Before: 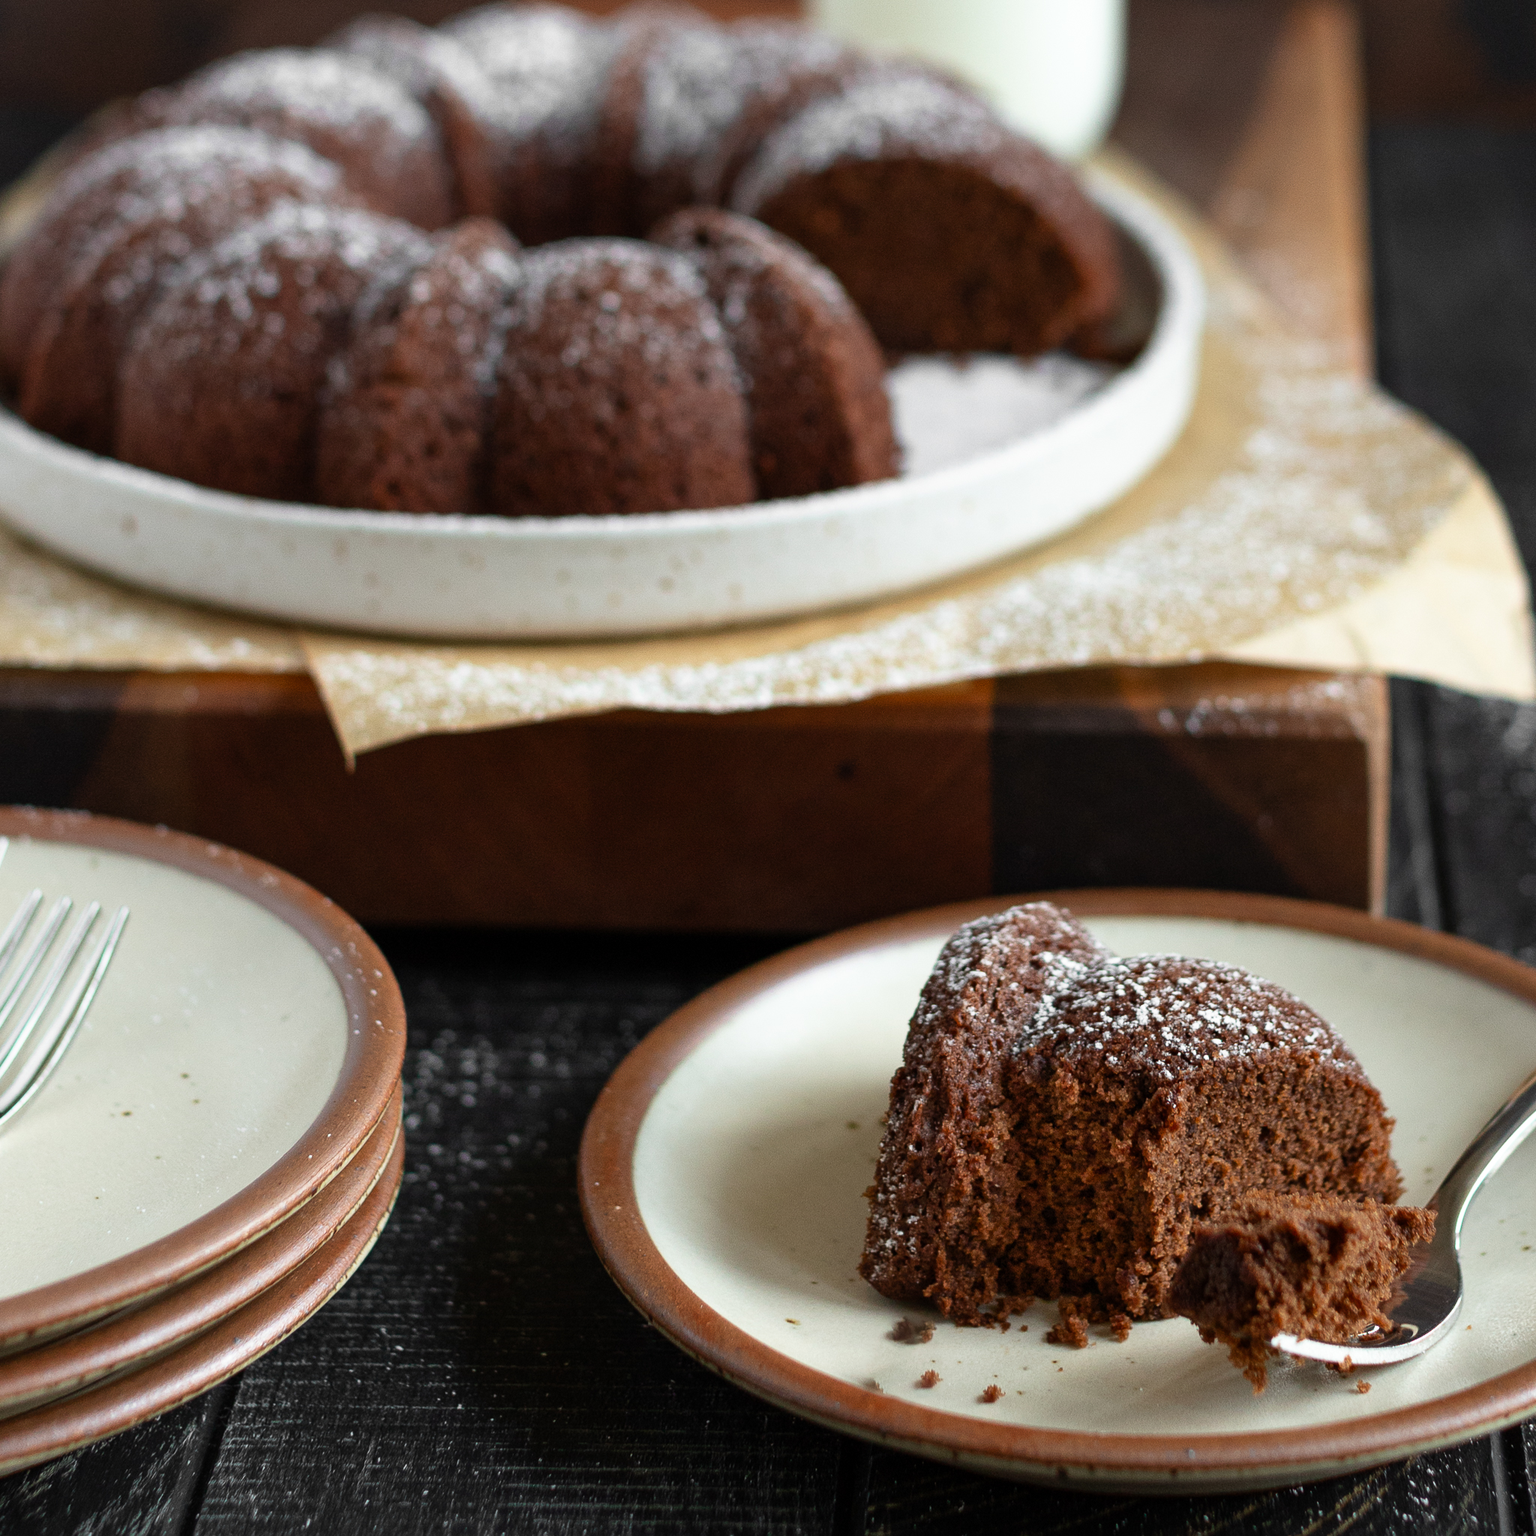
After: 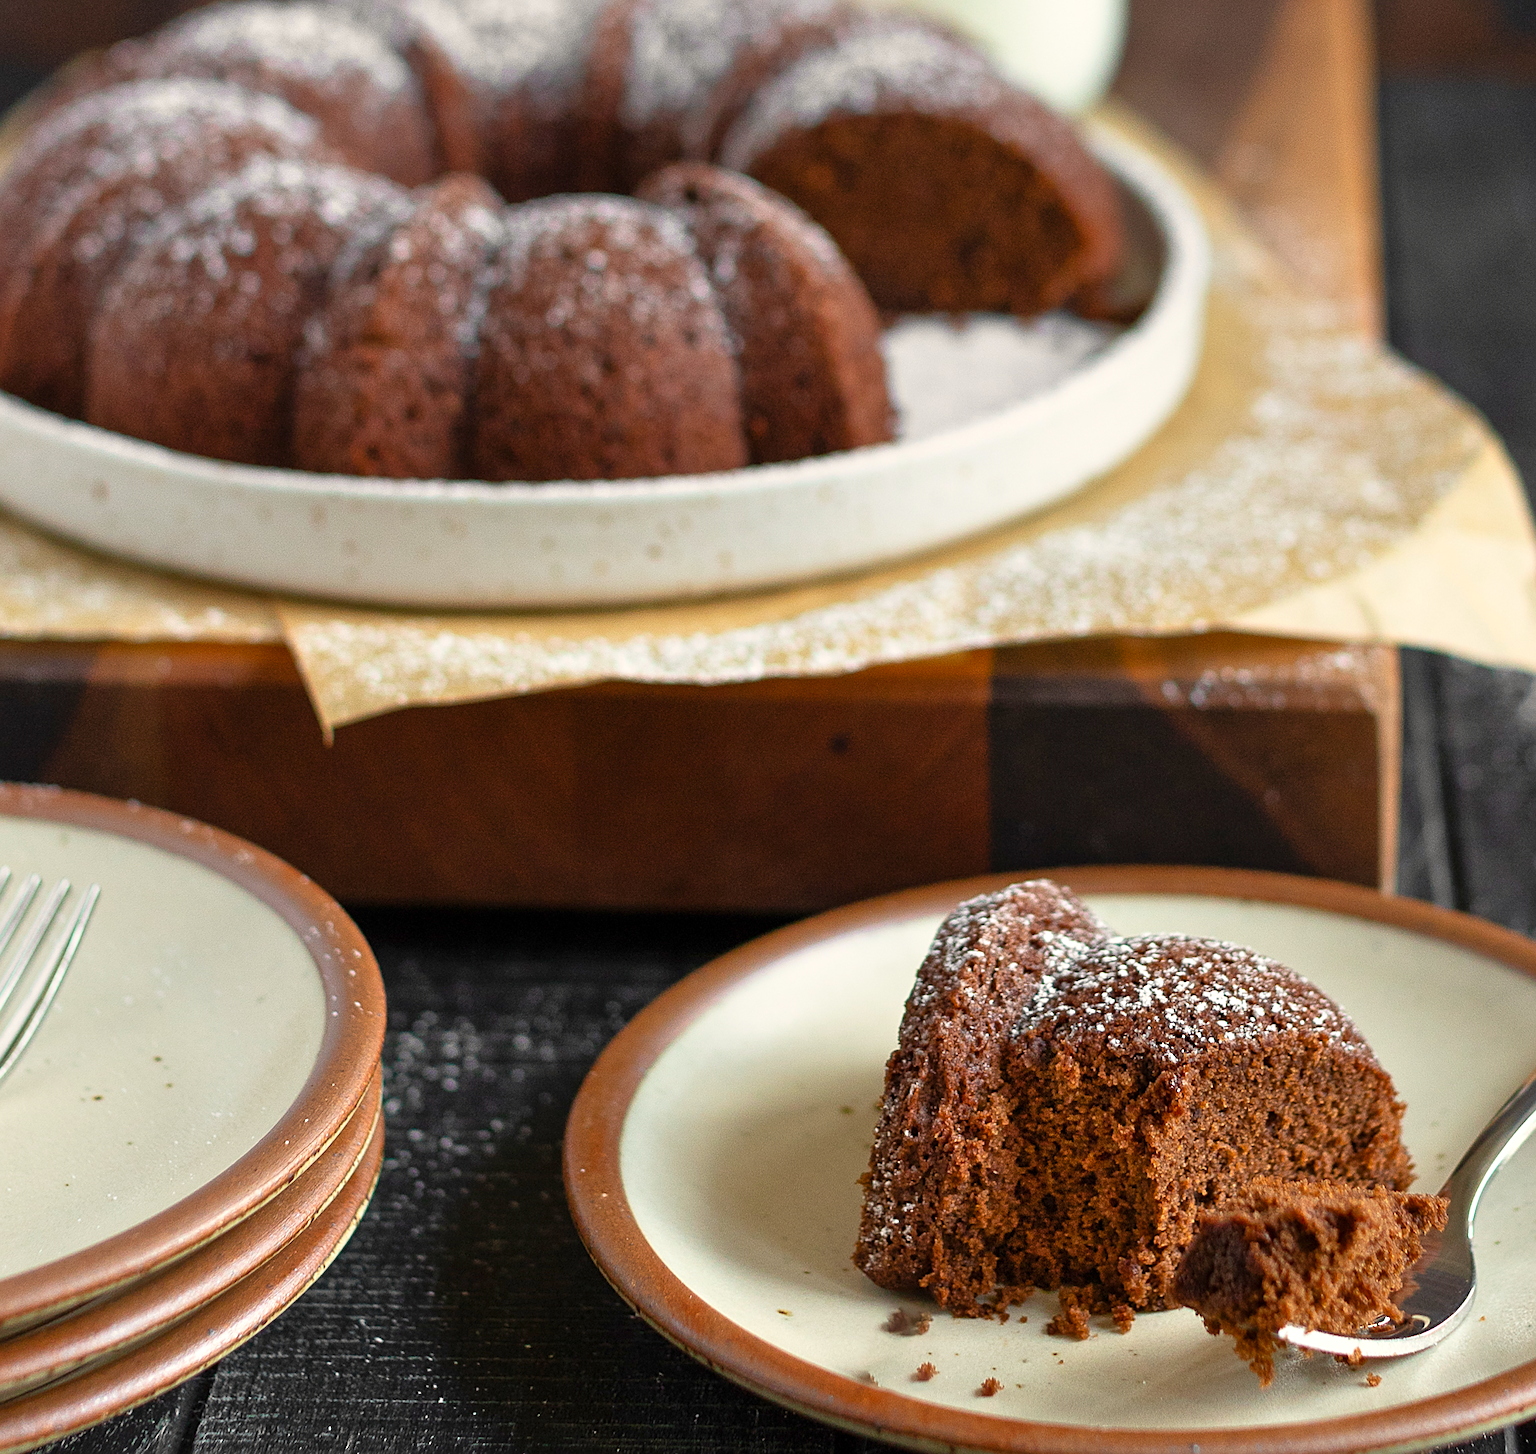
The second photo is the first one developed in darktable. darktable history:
tone equalizer: -8 EV 1.02 EV, -7 EV 0.994 EV, -6 EV 1.02 EV, -5 EV 1.03 EV, -4 EV 1.02 EV, -3 EV 0.744 EV, -2 EV 0.508 EV, -1 EV 0.235 EV
crop: left 2.137%, top 3.23%, right 0.927%, bottom 4.954%
color balance rgb: highlights gain › chroma 2.029%, highlights gain › hue 72.04°, linear chroma grading › global chroma 14.936%, perceptual saturation grading › global saturation -4.016%, perceptual saturation grading › shadows -1.618%, global vibrance 21.703%
sharpen: on, module defaults
